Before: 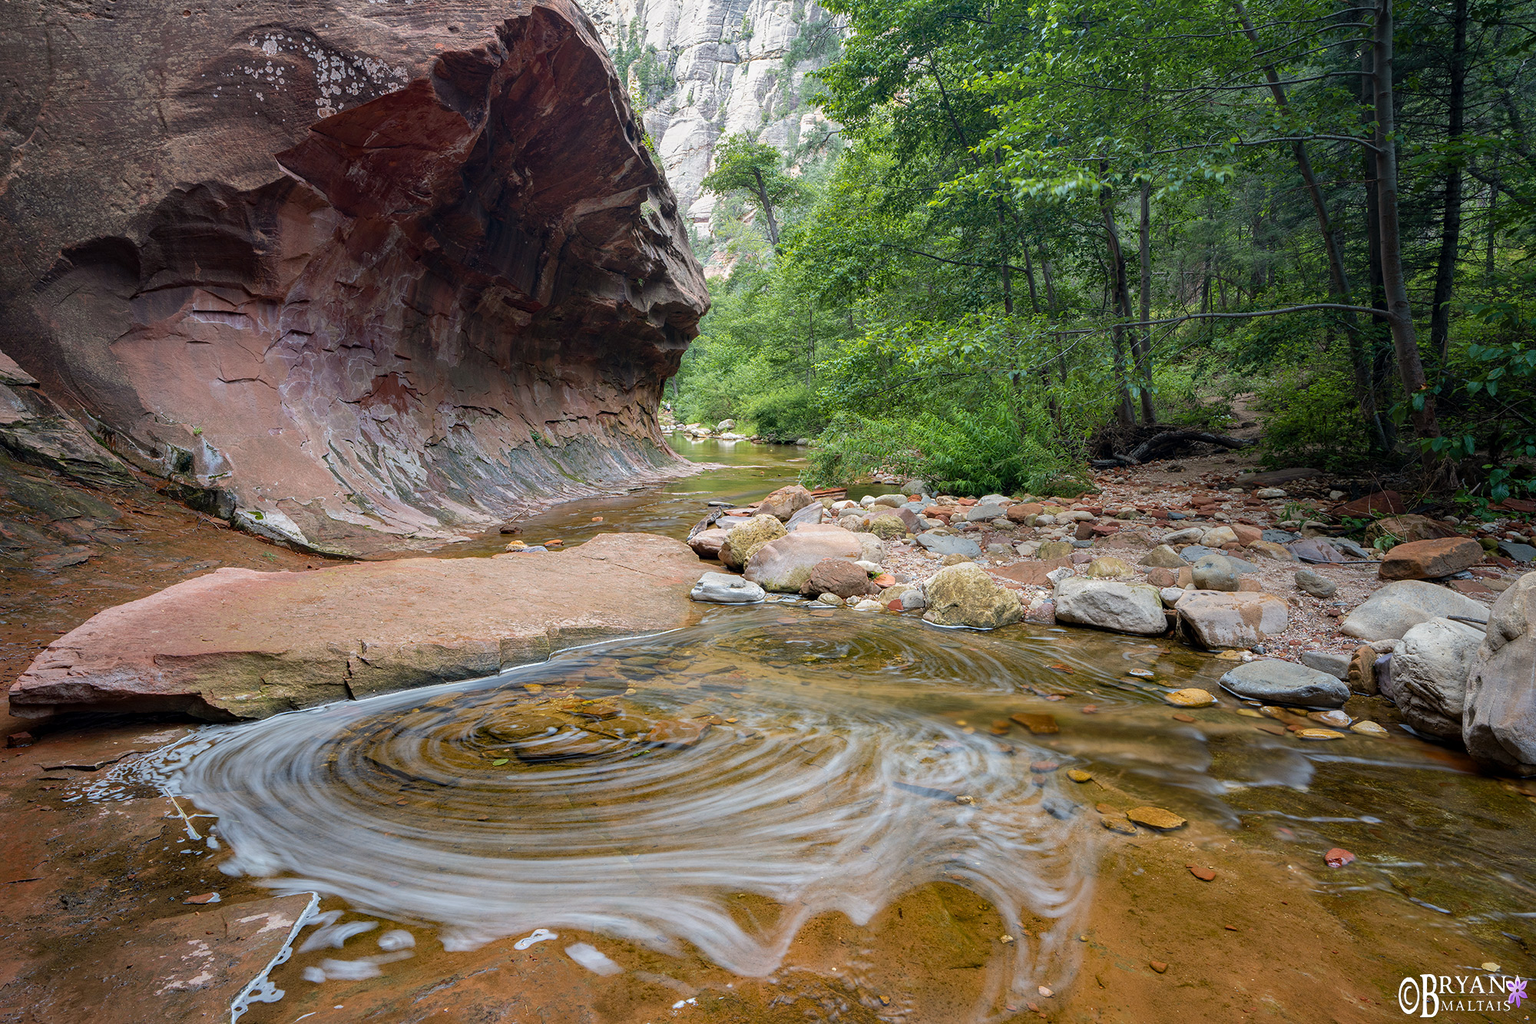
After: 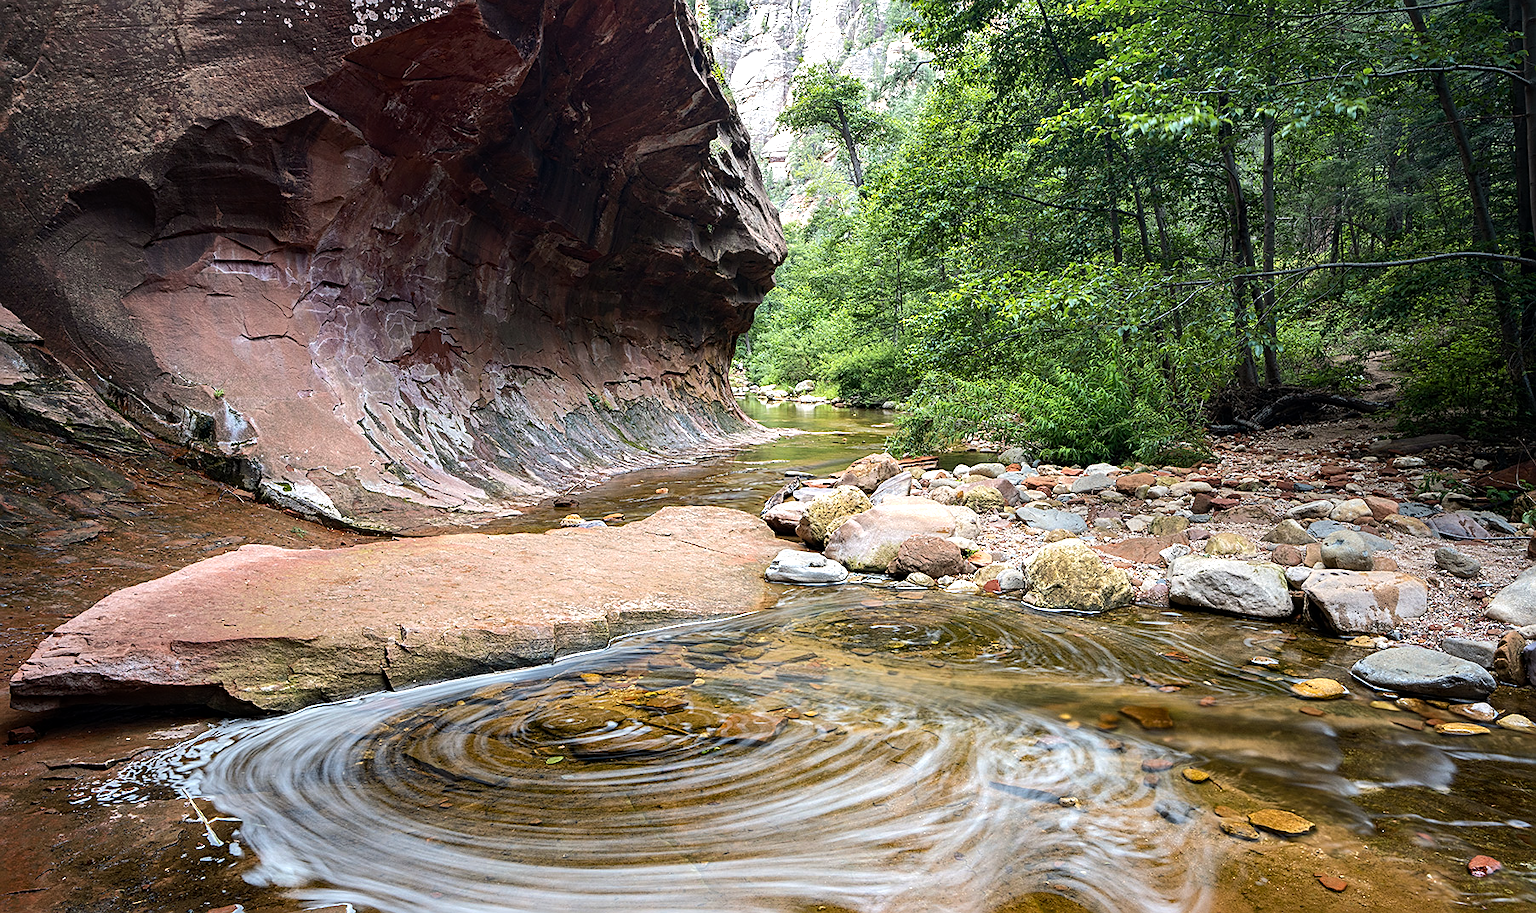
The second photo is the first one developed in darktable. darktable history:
tone equalizer: -8 EV -0.75 EV, -7 EV -0.7 EV, -6 EV -0.6 EV, -5 EV -0.4 EV, -3 EV 0.4 EV, -2 EV 0.6 EV, -1 EV 0.7 EV, +0 EV 0.75 EV, edges refinement/feathering 500, mask exposure compensation -1.57 EV, preserve details no
crop: top 7.49%, right 9.717%, bottom 11.943%
sharpen: on, module defaults
